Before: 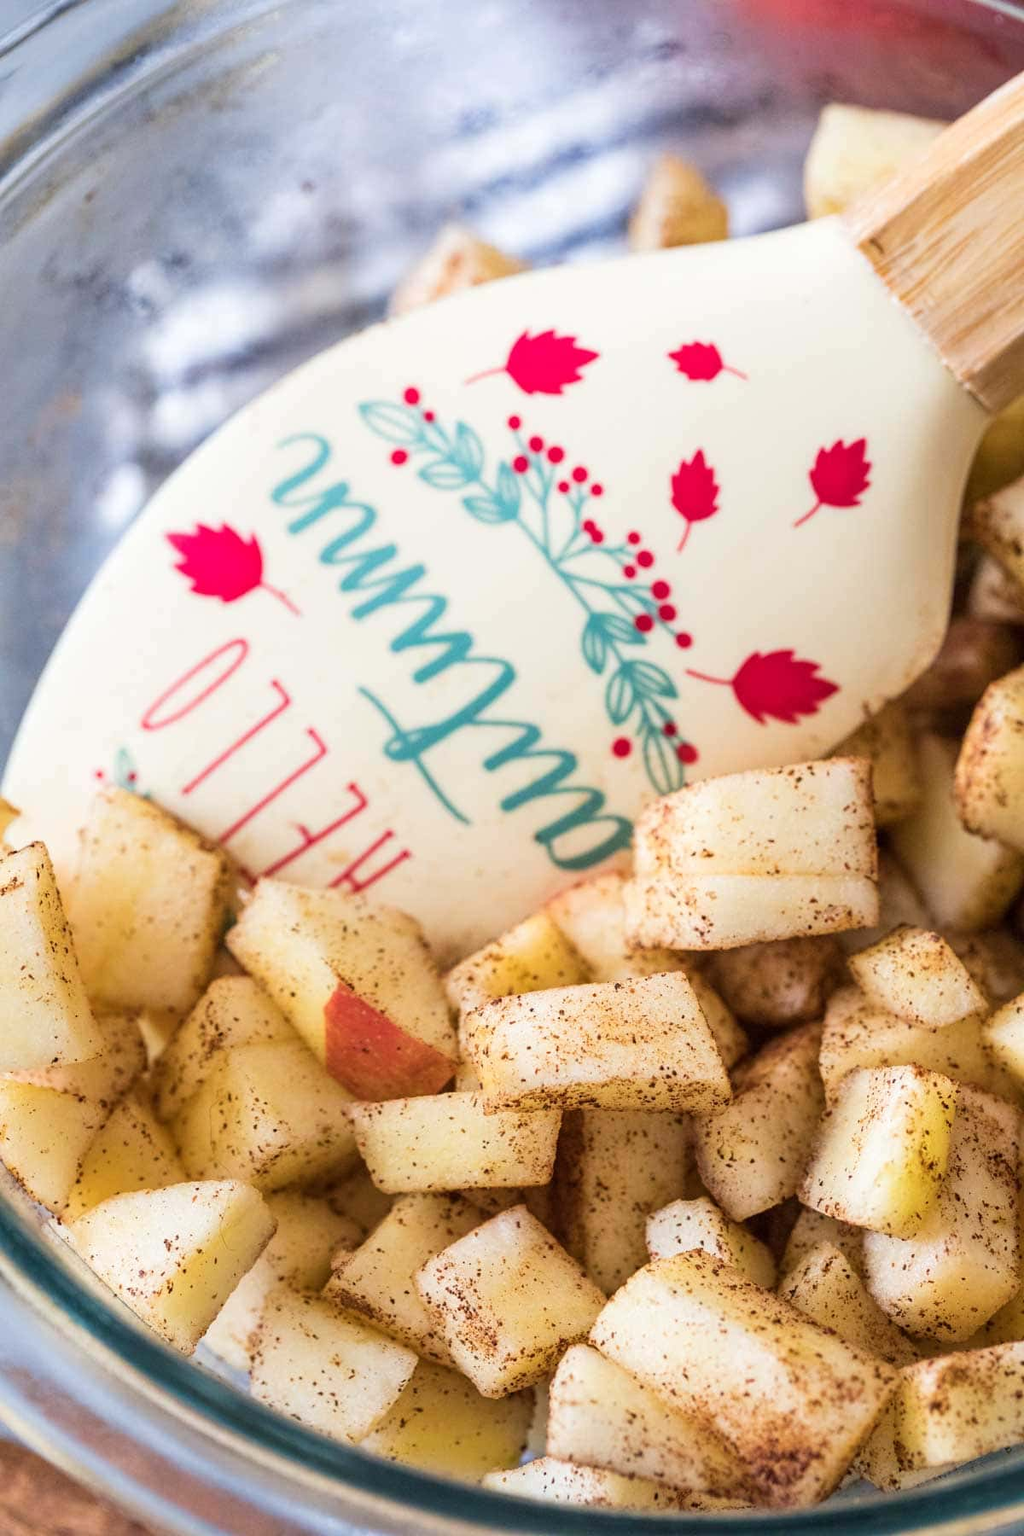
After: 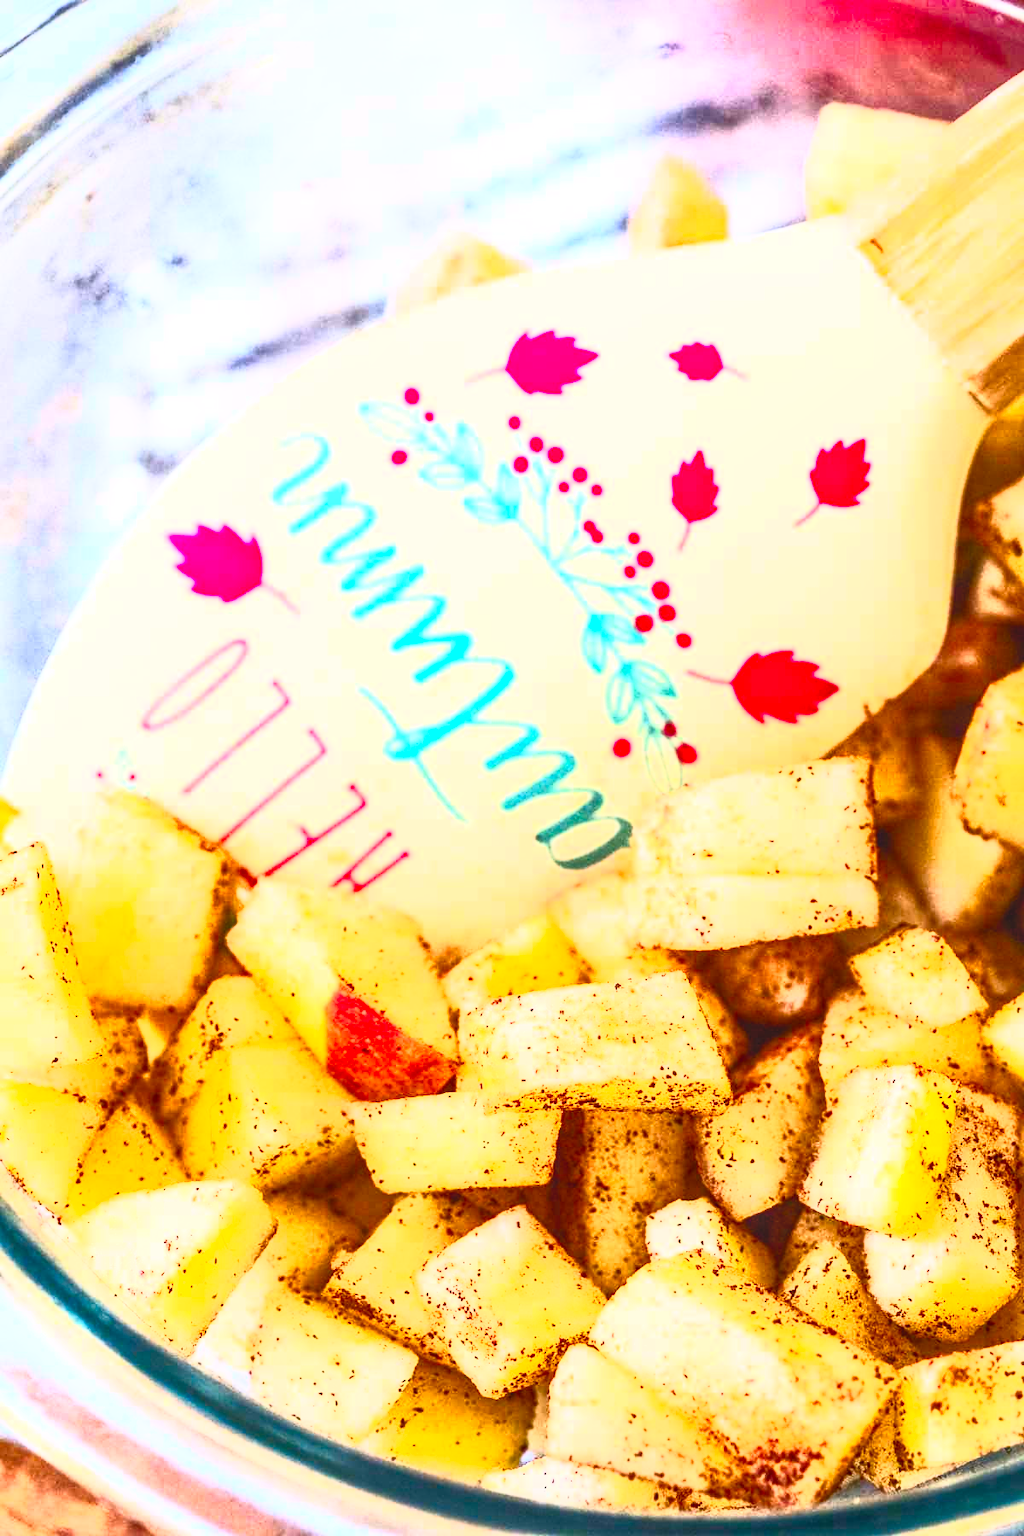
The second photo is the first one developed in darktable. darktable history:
contrast brightness saturation: contrast 1, brightness 1, saturation 1
local contrast: on, module defaults
color balance rgb: shadows lift › chroma 1%, shadows lift › hue 28.8°, power › hue 60°, highlights gain › chroma 1%, highlights gain › hue 60°, global offset › luminance 0.25%, perceptual saturation grading › highlights -20%, perceptual saturation grading › shadows 20%, perceptual brilliance grading › highlights 5%, perceptual brilliance grading › shadows -10%, global vibrance 19.67%
